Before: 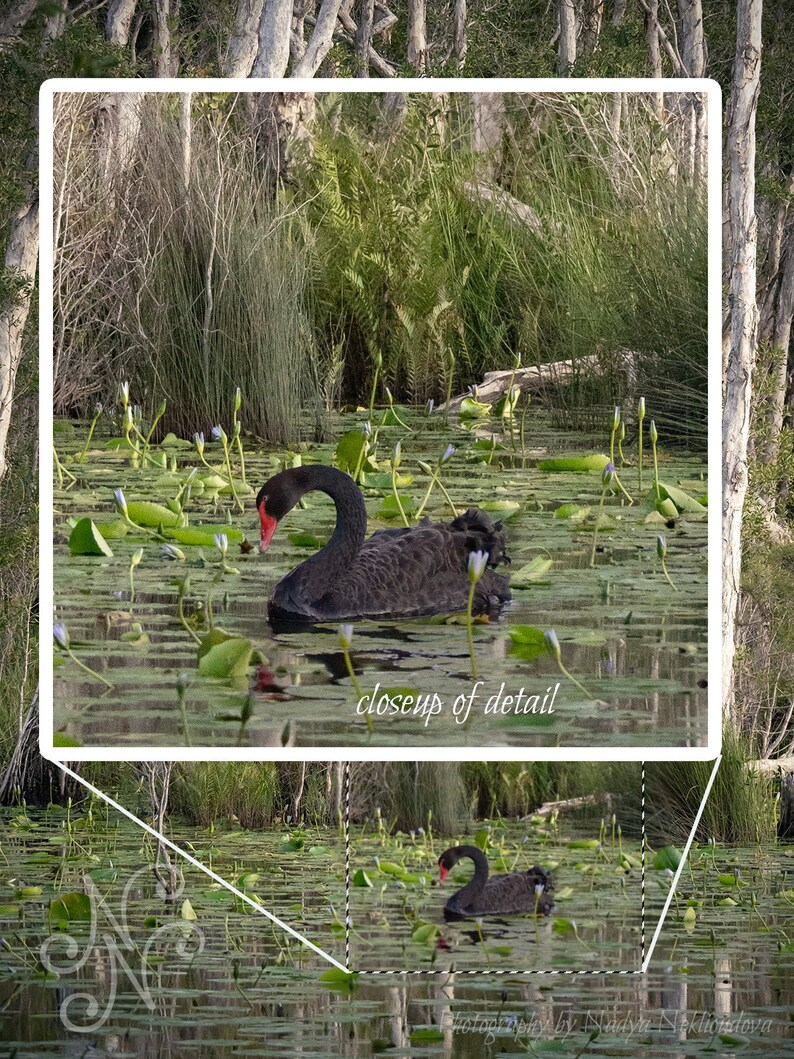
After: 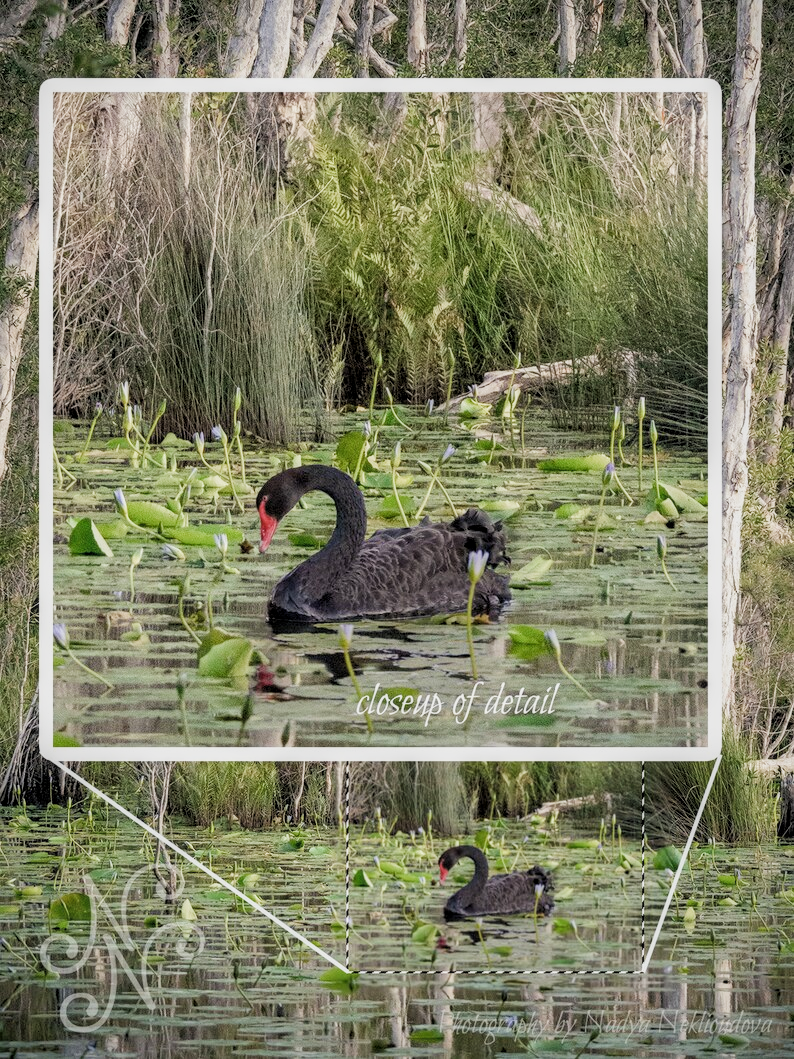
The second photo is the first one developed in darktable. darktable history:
local contrast: on, module defaults
exposure: black level correction 0, exposure 0.692 EV, compensate highlight preservation false
filmic rgb: black relative exposure -7.65 EV, white relative exposure 4.56 EV, hardness 3.61, color science v4 (2020)
shadows and highlights: highlights color adjustment 49.85%
